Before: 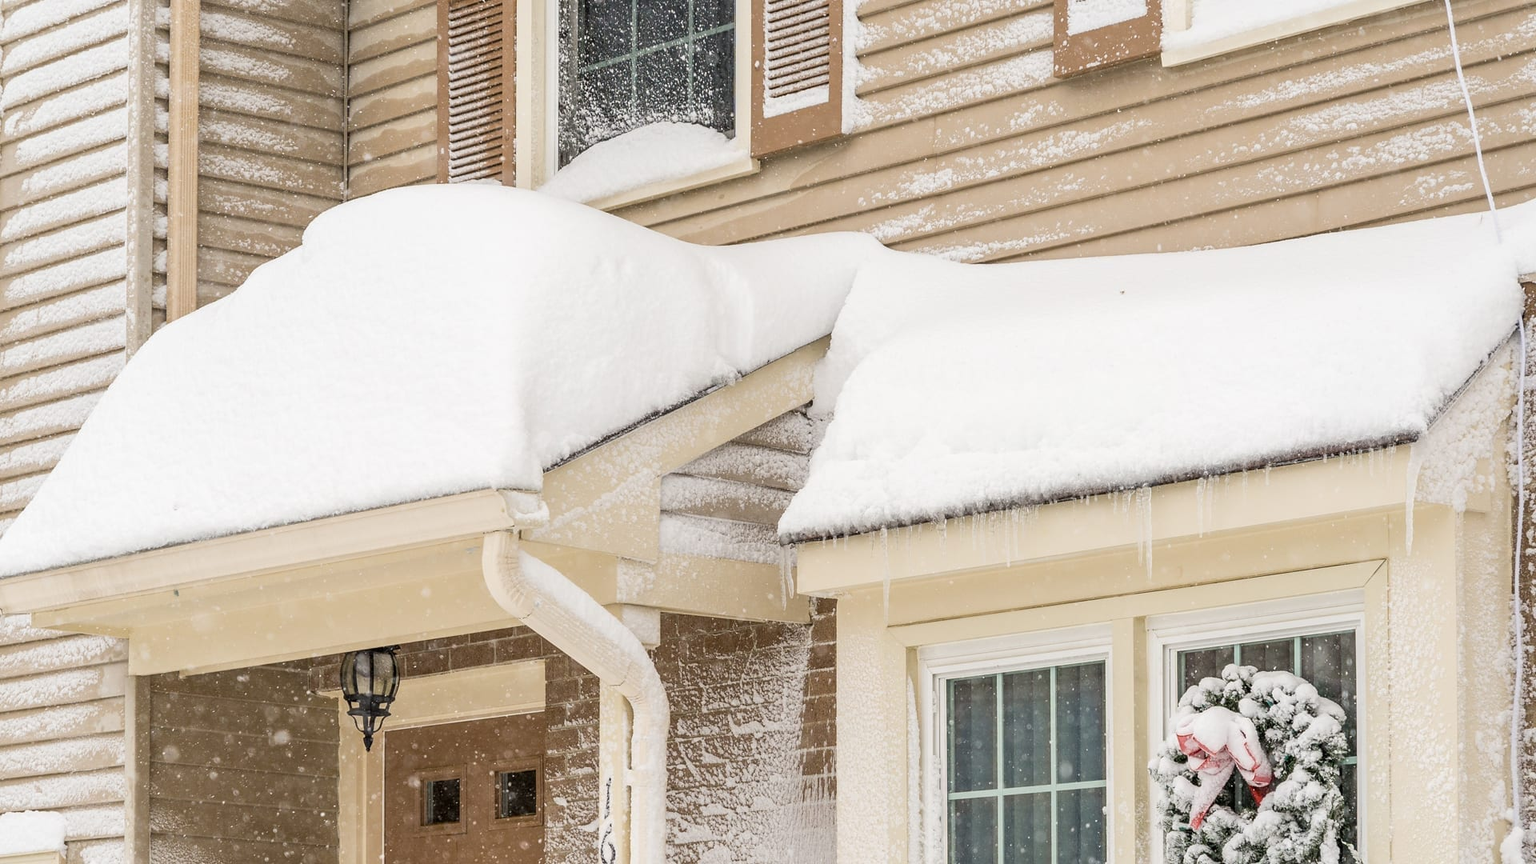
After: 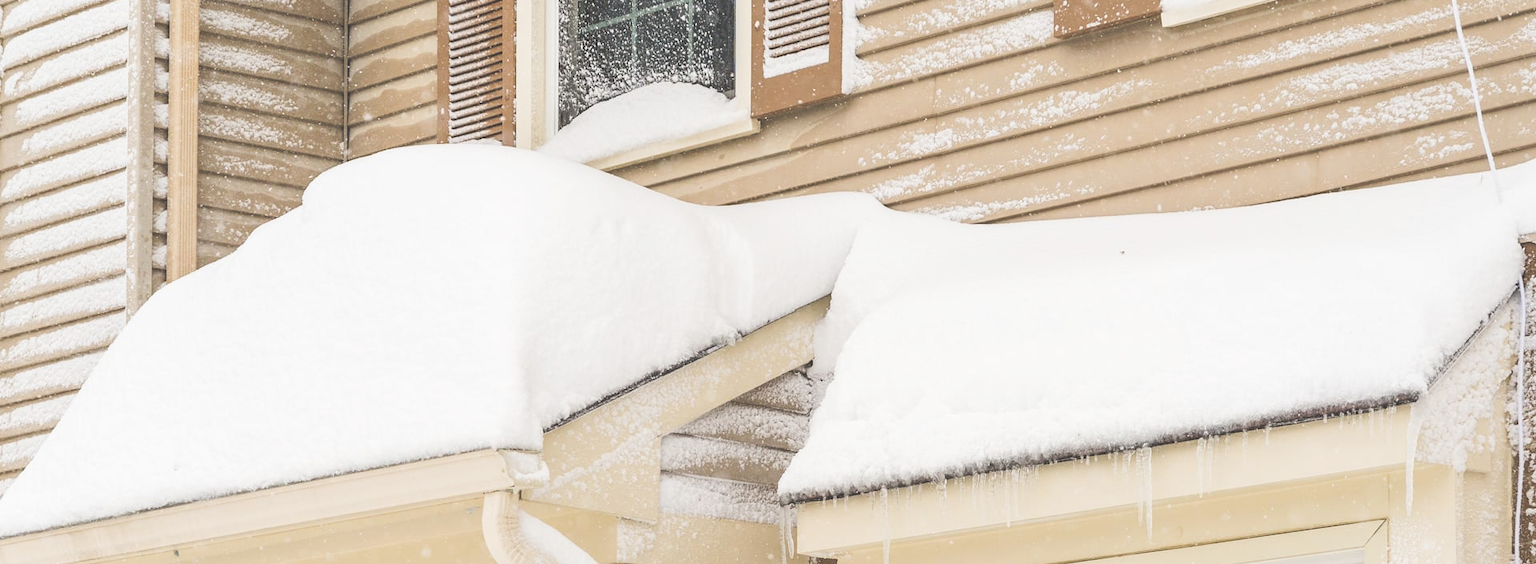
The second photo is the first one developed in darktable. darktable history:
tone curve: curves: ch0 [(0, 0) (0.003, 0.224) (0.011, 0.229) (0.025, 0.234) (0.044, 0.242) (0.069, 0.249) (0.1, 0.256) (0.136, 0.265) (0.177, 0.285) (0.224, 0.304) (0.277, 0.337) (0.335, 0.385) (0.399, 0.435) (0.468, 0.507) (0.543, 0.59) (0.623, 0.674) (0.709, 0.763) (0.801, 0.852) (0.898, 0.931) (1, 1)], preserve colors none
crop and rotate: top 4.713%, bottom 29.983%
